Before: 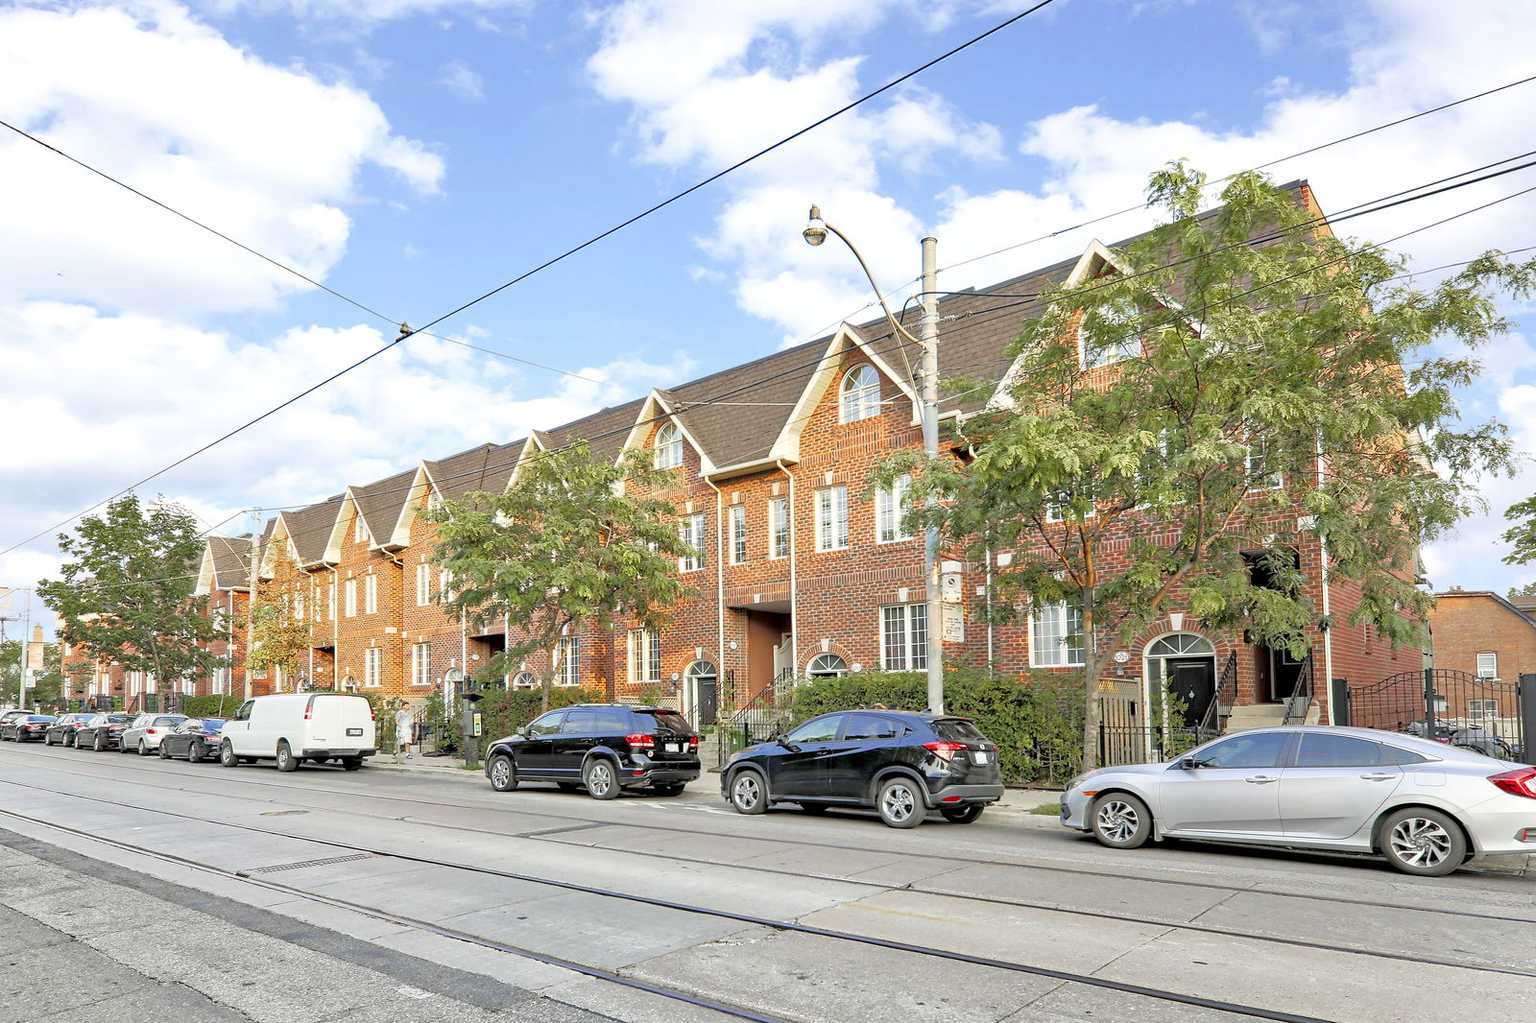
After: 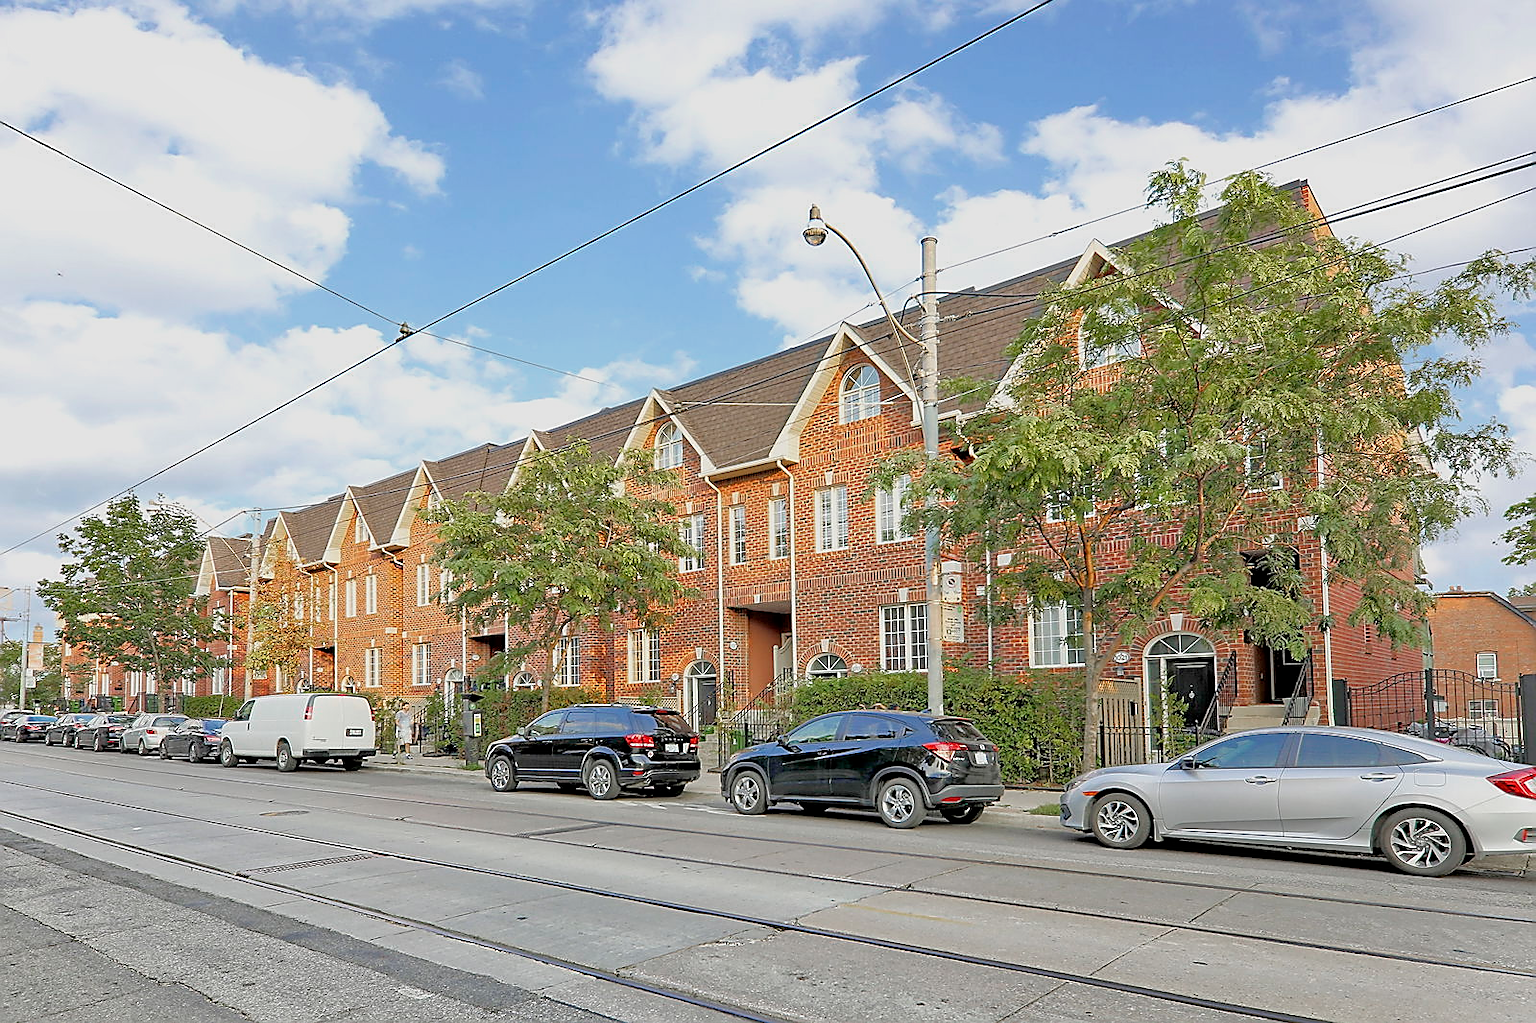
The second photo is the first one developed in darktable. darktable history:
tone equalizer: -8 EV 0.25 EV, -7 EV 0.417 EV, -6 EV 0.417 EV, -5 EV 0.25 EV, -3 EV -0.25 EV, -2 EV -0.417 EV, -1 EV -0.417 EV, +0 EV -0.25 EV, edges refinement/feathering 500, mask exposure compensation -1.57 EV, preserve details guided filter
exposure: compensate highlight preservation false
sharpen: radius 1.4, amount 1.25, threshold 0.7
